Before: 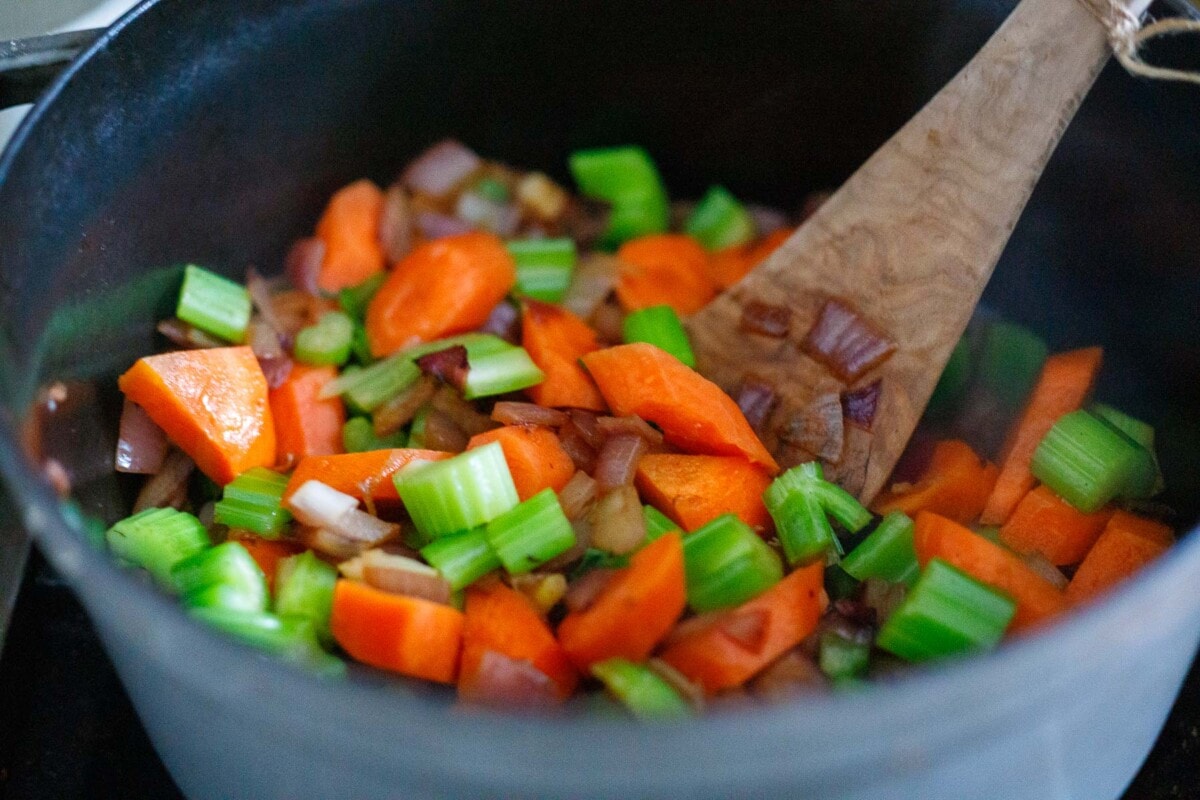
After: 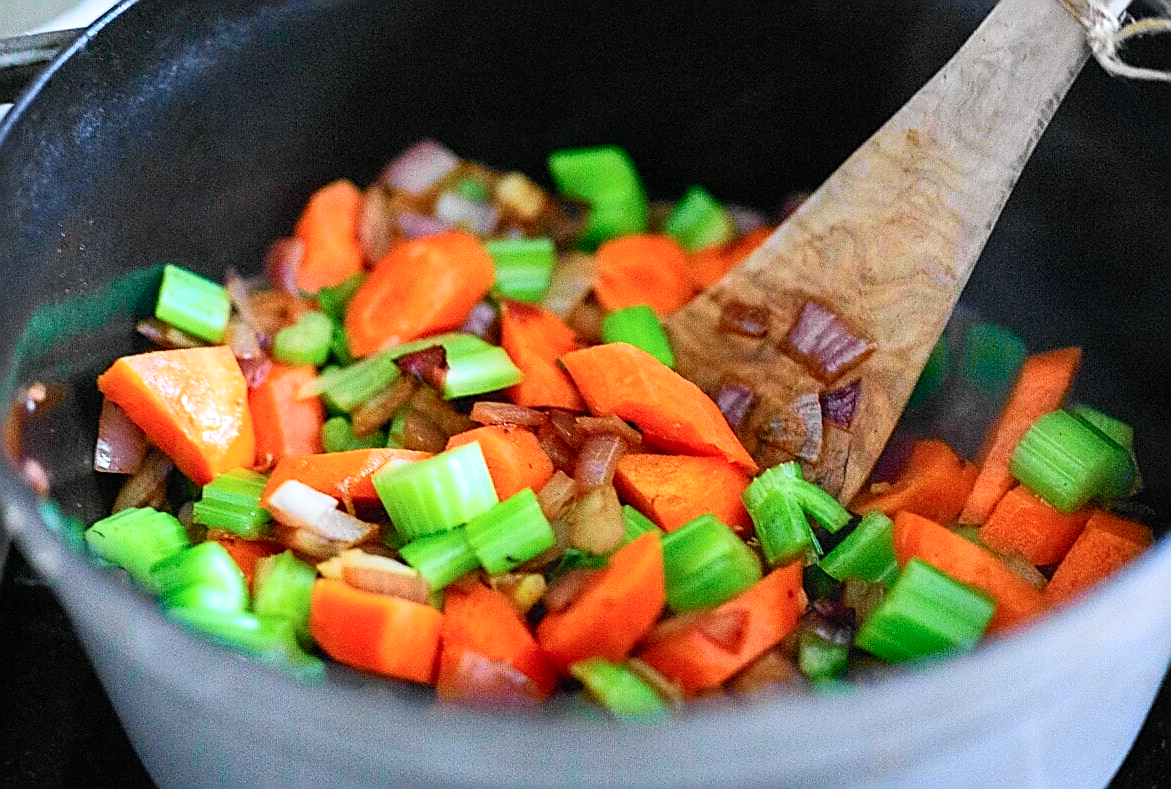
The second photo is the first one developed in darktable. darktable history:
sharpen: radius 1.685, amount 1.294
tone curve: curves: ch0 [(0, 0) (0.055, 0.057) (0.258, 0.307) (0.434, 0.543) (0.517, 0.657) (0.745, 0.874) (1, 1)]; ch1 [(0, 0) (0.346, 0.307) (0.418, 0.383) (0.46, 0.439) (0.482, 0.493) (0.502, 0.497) (0.517, 0.506) (0.55, 0.561) (0.588, 0.61) (0.646, 0.688) (1, 1)]; ch2 [(0, 0) (0.346, 0.34) (0.431, 0.45) (0.485, 0.499) (0.5, 0.503) (0.527, 0.508) (0.545, 0.562) (0.679, 0.706) (1, 1)], color space Lab, independent channels, preserve colors none
exposure: exposure 0.15 EV, compensate highlight preservation false
white balance: red 0.976, blue 1.04
crop and rotate: left 1.774%, right 0.633%, bottom 1.28%
